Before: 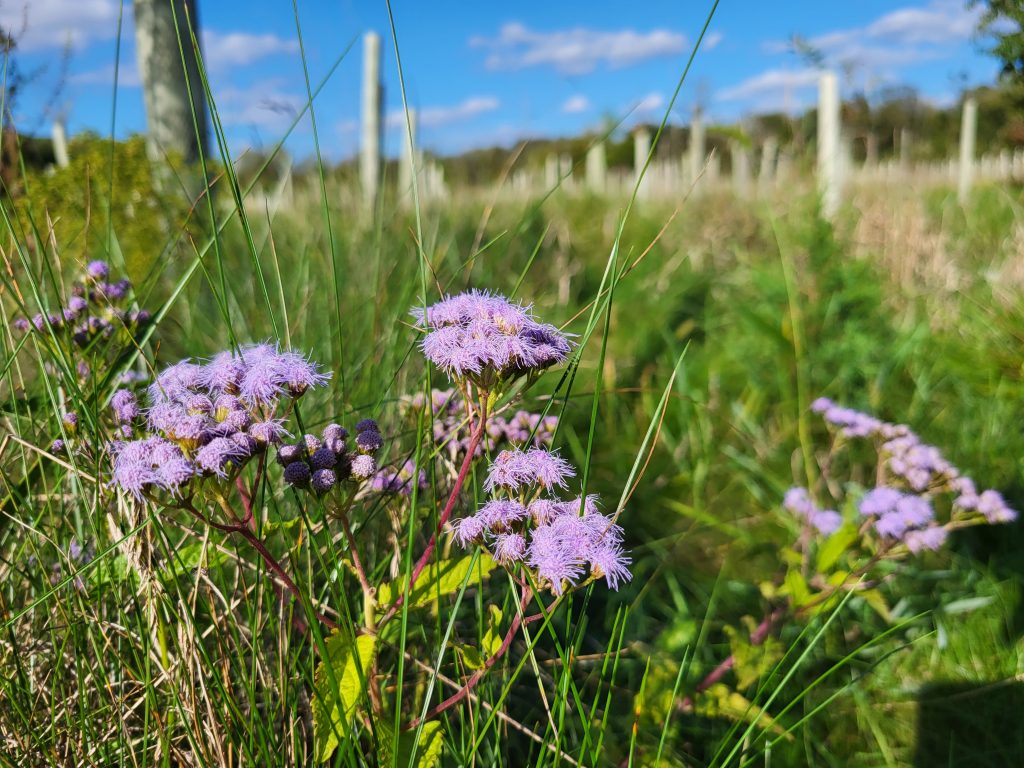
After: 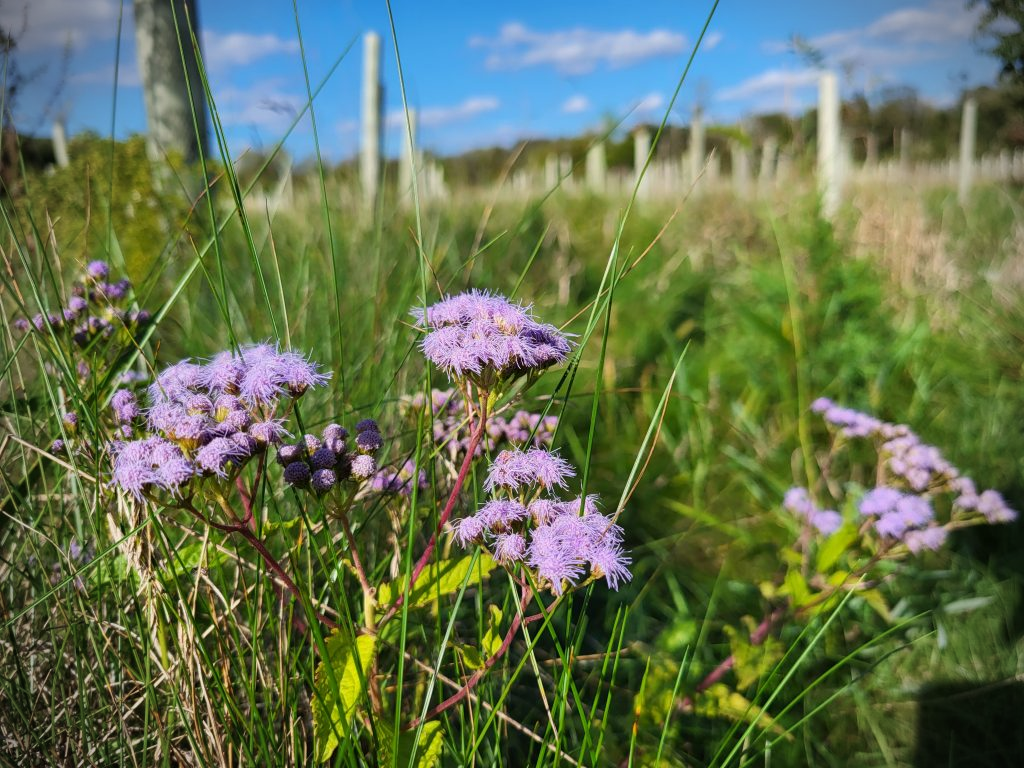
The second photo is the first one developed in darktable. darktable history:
vignetting: brightness -0.73, saturation -0.482
